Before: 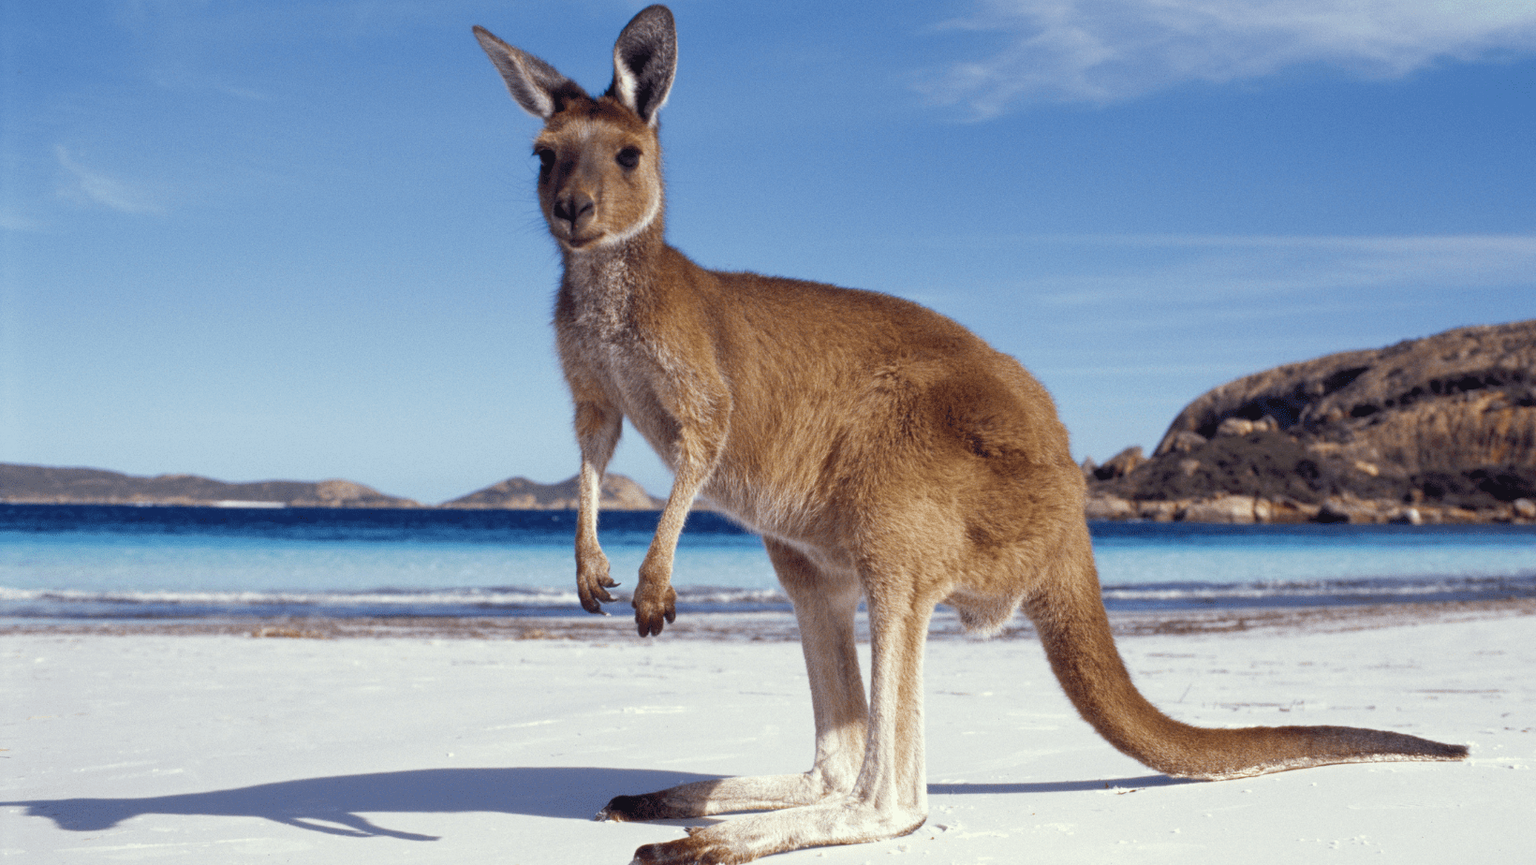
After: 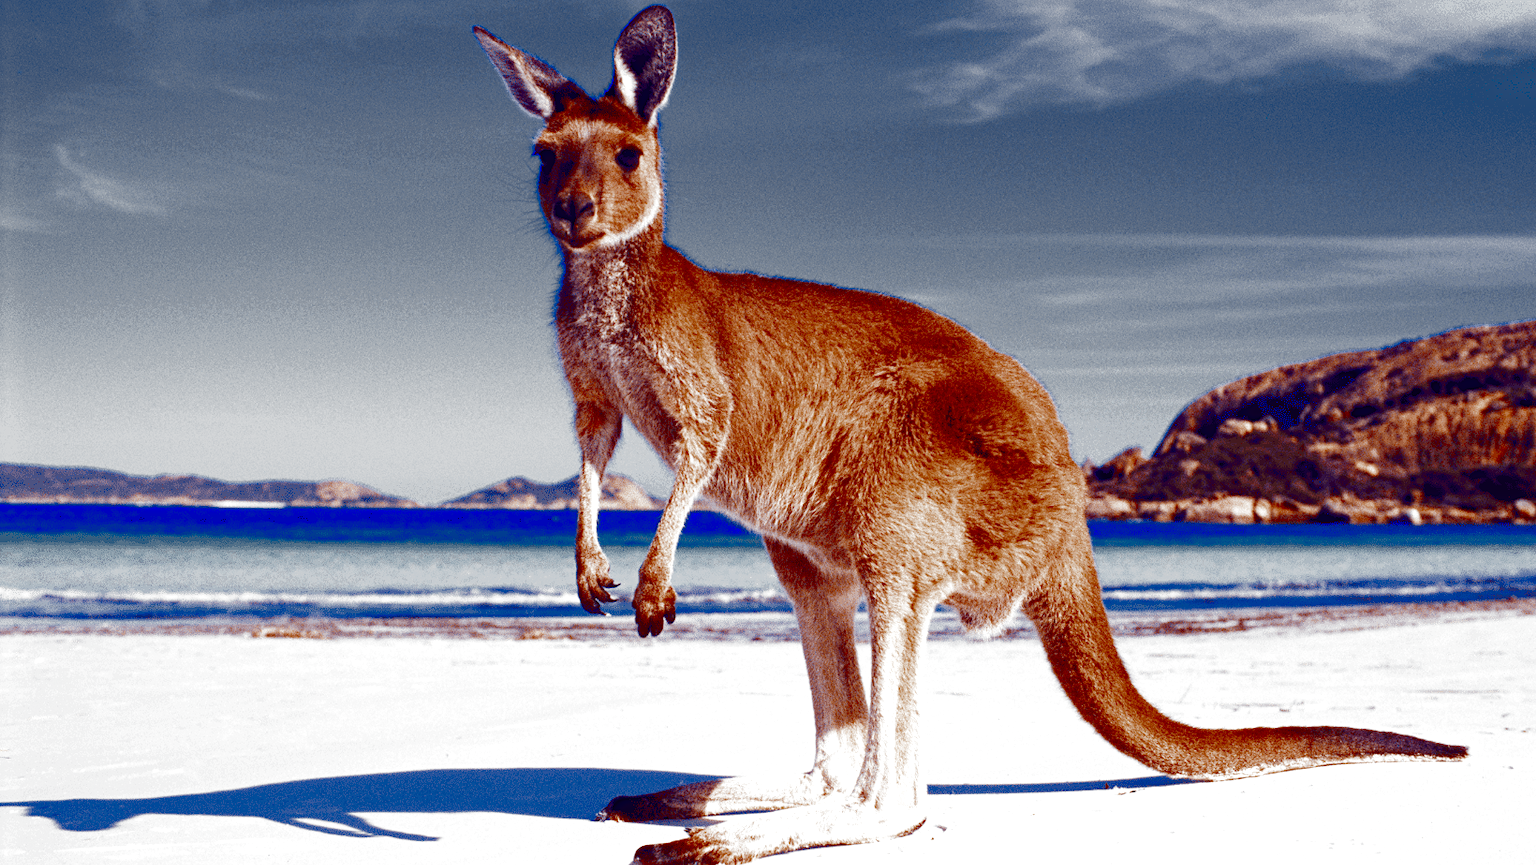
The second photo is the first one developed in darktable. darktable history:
haze removal: strength 0.283, distance 0.257, compatibility mode true, adaptive false
exposure: black level correction 0, exposure 2.407 EV, compensate highlight preservation false
sharpen: amount 0.211
filmic rgb: black relative exposure -7.65 EV, white relative exposure 4.56 EV, hardness 3.61, add noise in highlights 0.001, color science v3 (2019), use custom middle-gray values true, contrast in highlights soft
contrast brightness saturation: brightness -0.981, saturation 0.982
